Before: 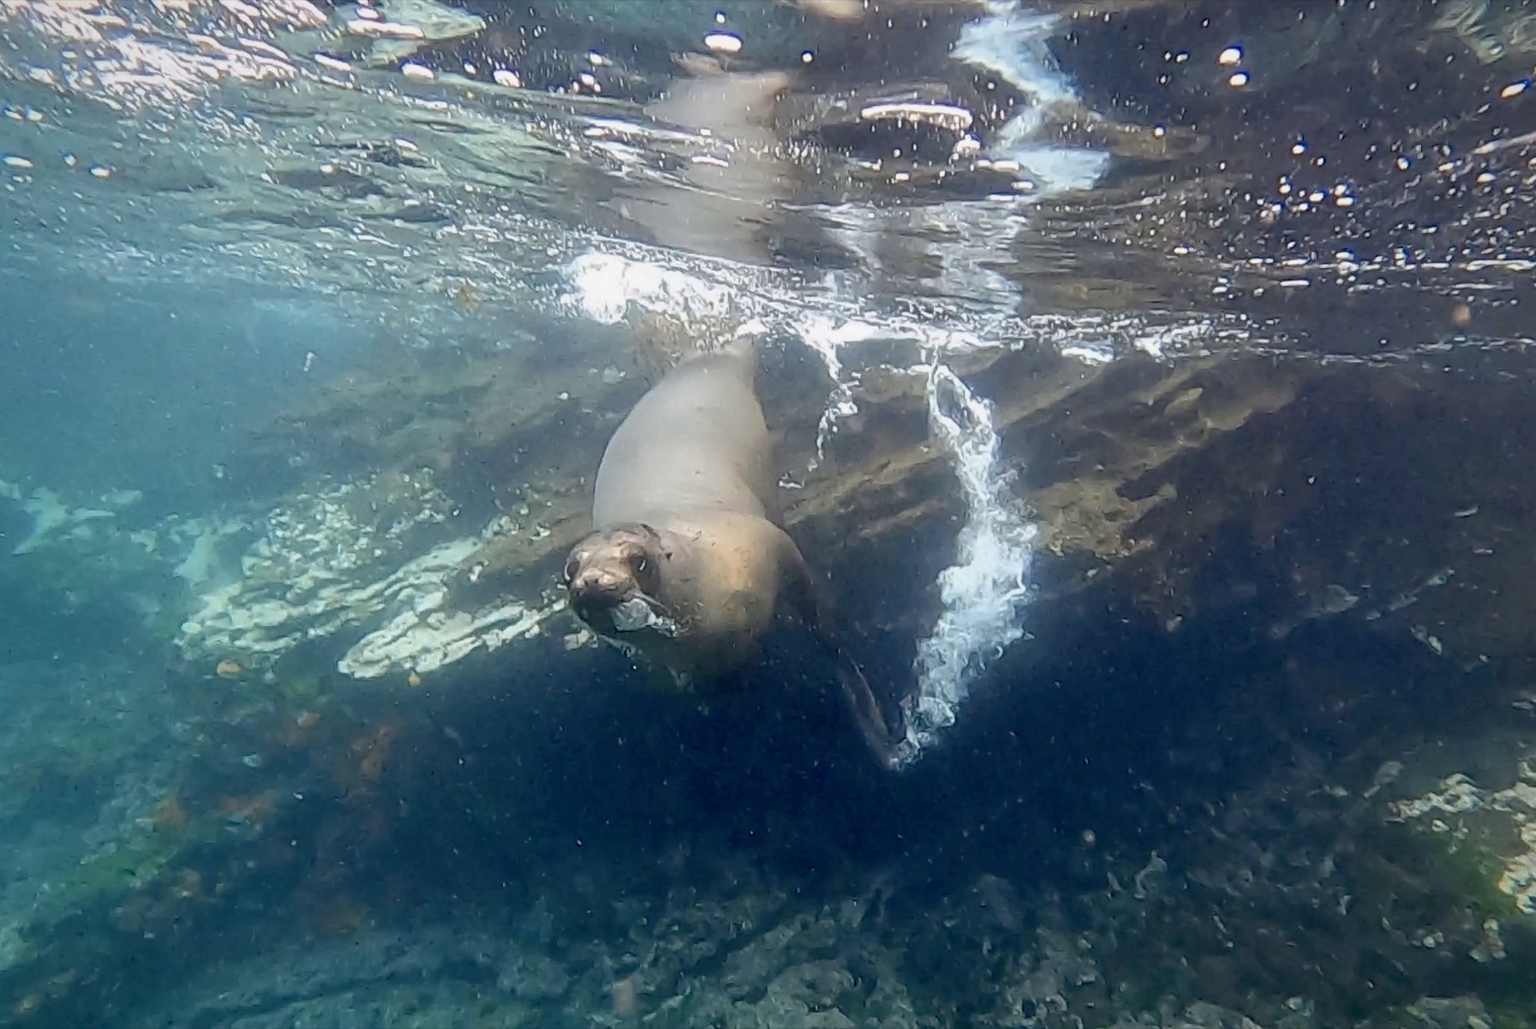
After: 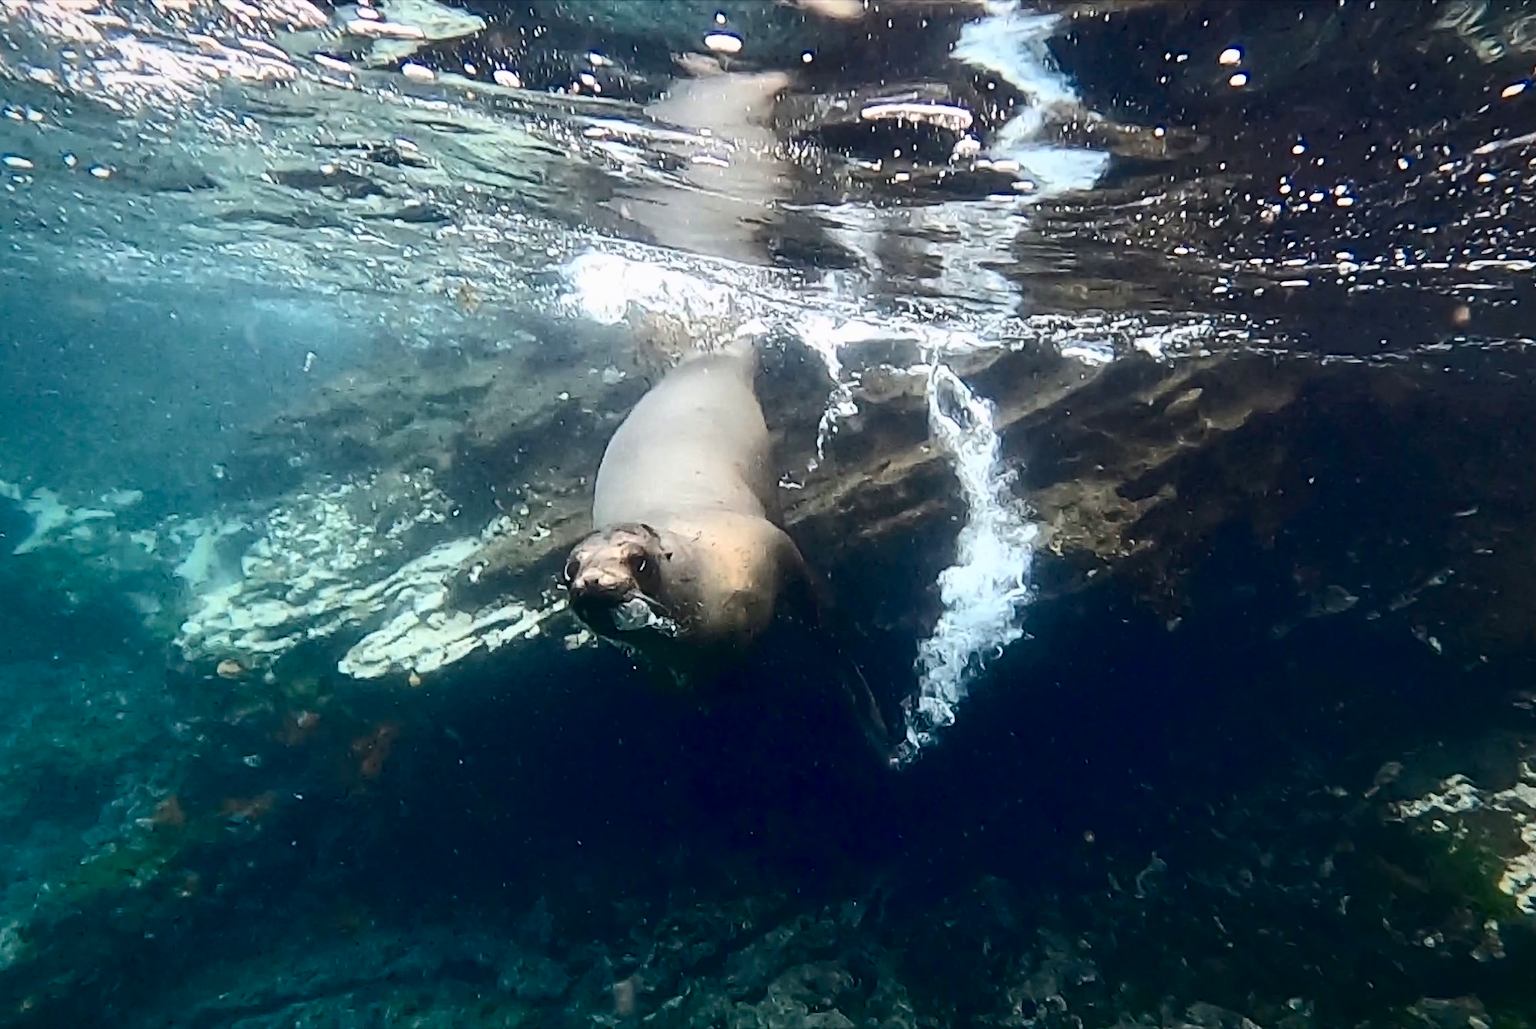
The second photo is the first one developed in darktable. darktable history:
tone curve: curves: ch0 [(0, 0) (0.003, 0.003) (0.011, 0.005) (0.025, 0.005) (0.044, 0.008) (0.069, 0.015) (0.1, 0.023) (0.136, 0.032) (0.177, 0.046) (0.224, 0.072) (0.277, 0.124) (0.335, 0.174) (0.399, 0.253) (0.468, 0.365) (0.543, 0.519) (0.623, 0.675) (0.709, 0.805) (0.801, 0.908) (0.898, 0.97) (1, 1)], color space Lab, independent channels, preserve colors none
